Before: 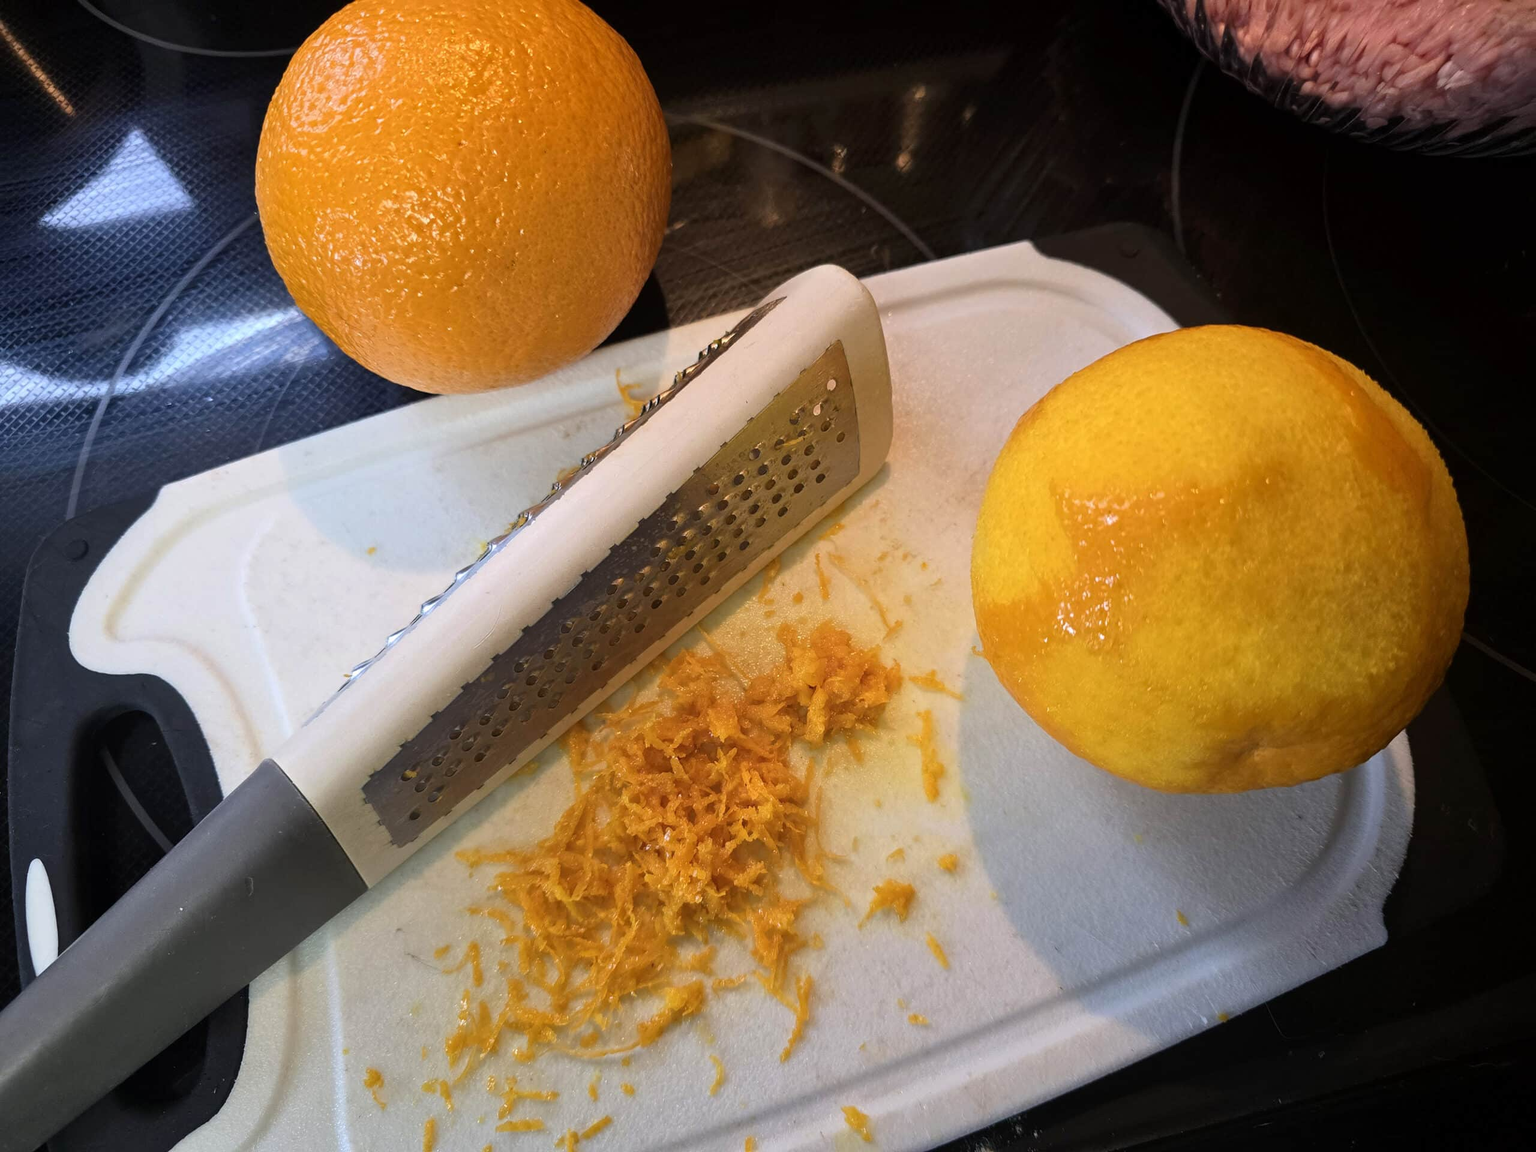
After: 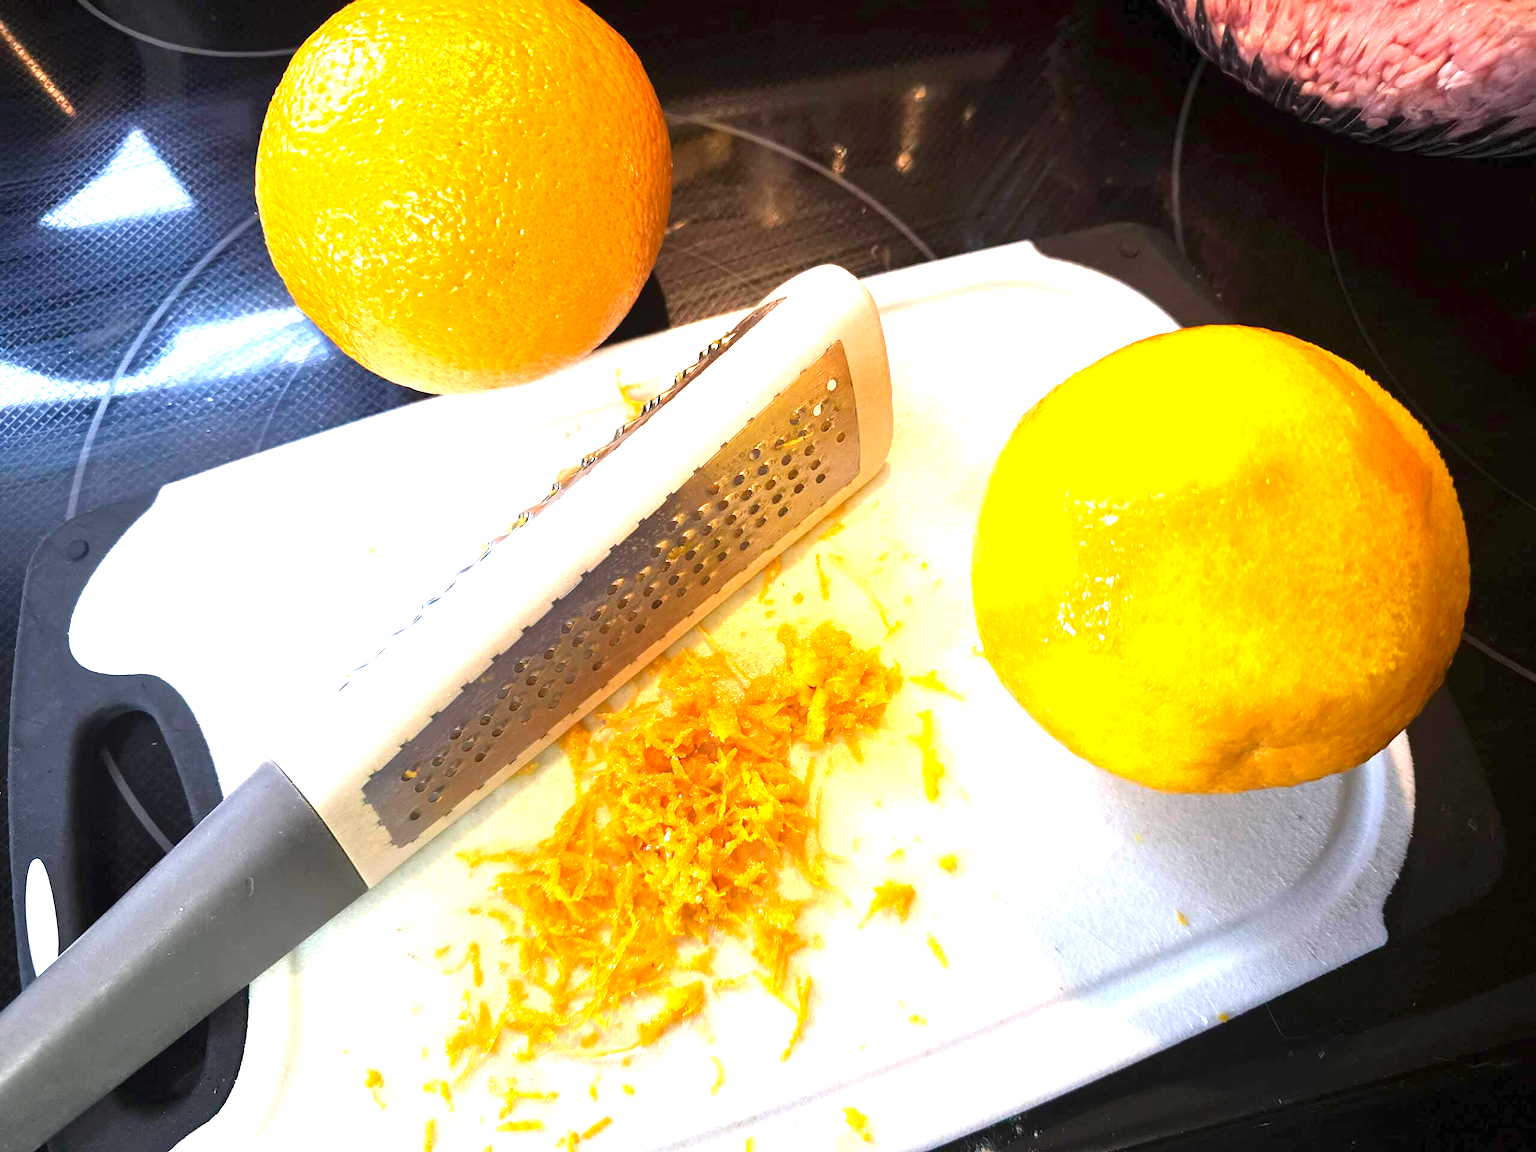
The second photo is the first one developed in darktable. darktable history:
exposure: black level correction 0, exposure 1.741 EV, compensate exposure bias true, compensate highlight preservation false
tone equalizer: -8 EV -1.84 EV, -7 EV -1.16 EV, -6 EV -1.62 EV, smoothing diameter 25%, edges refinement/feathering 10, preserve details guided filter
